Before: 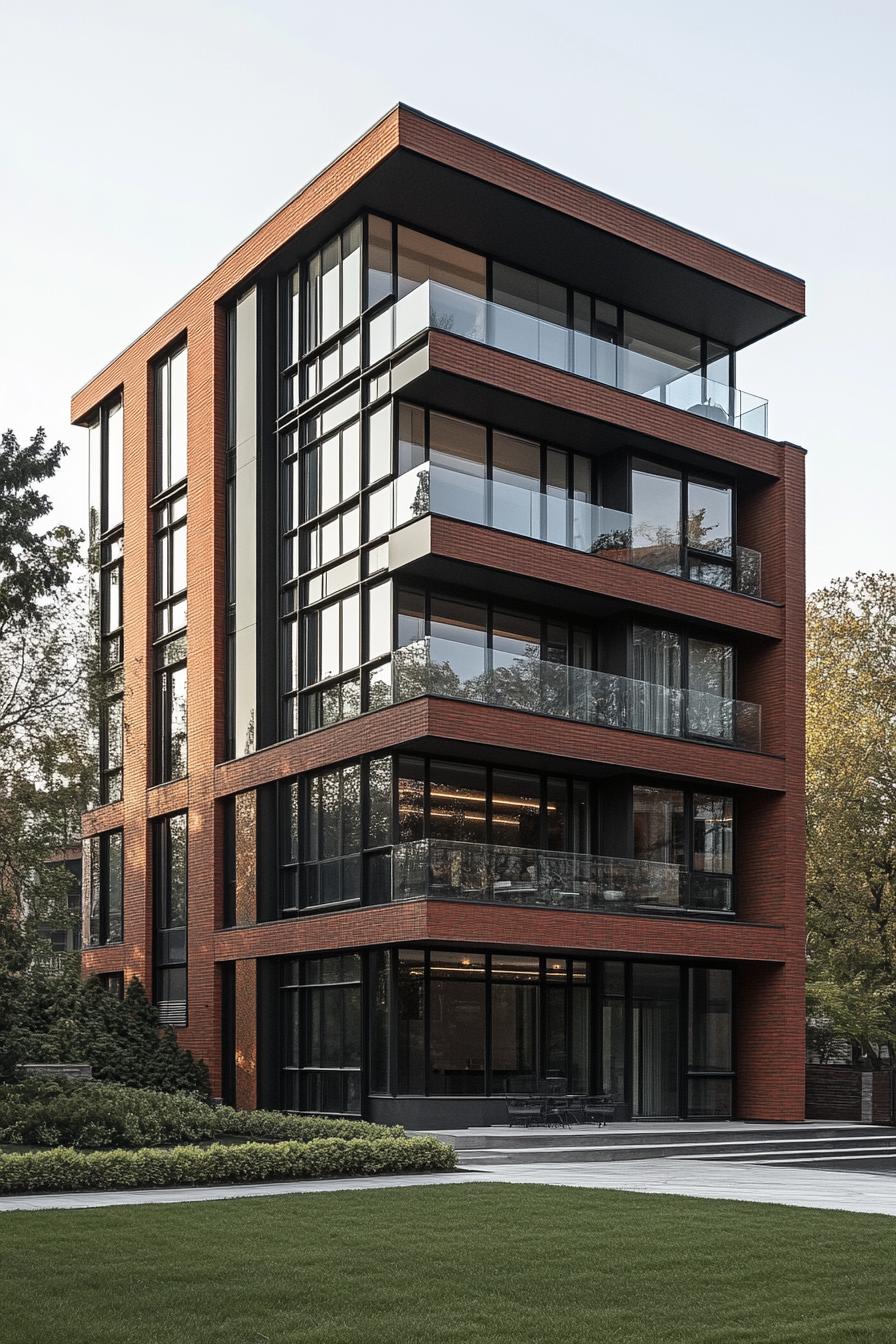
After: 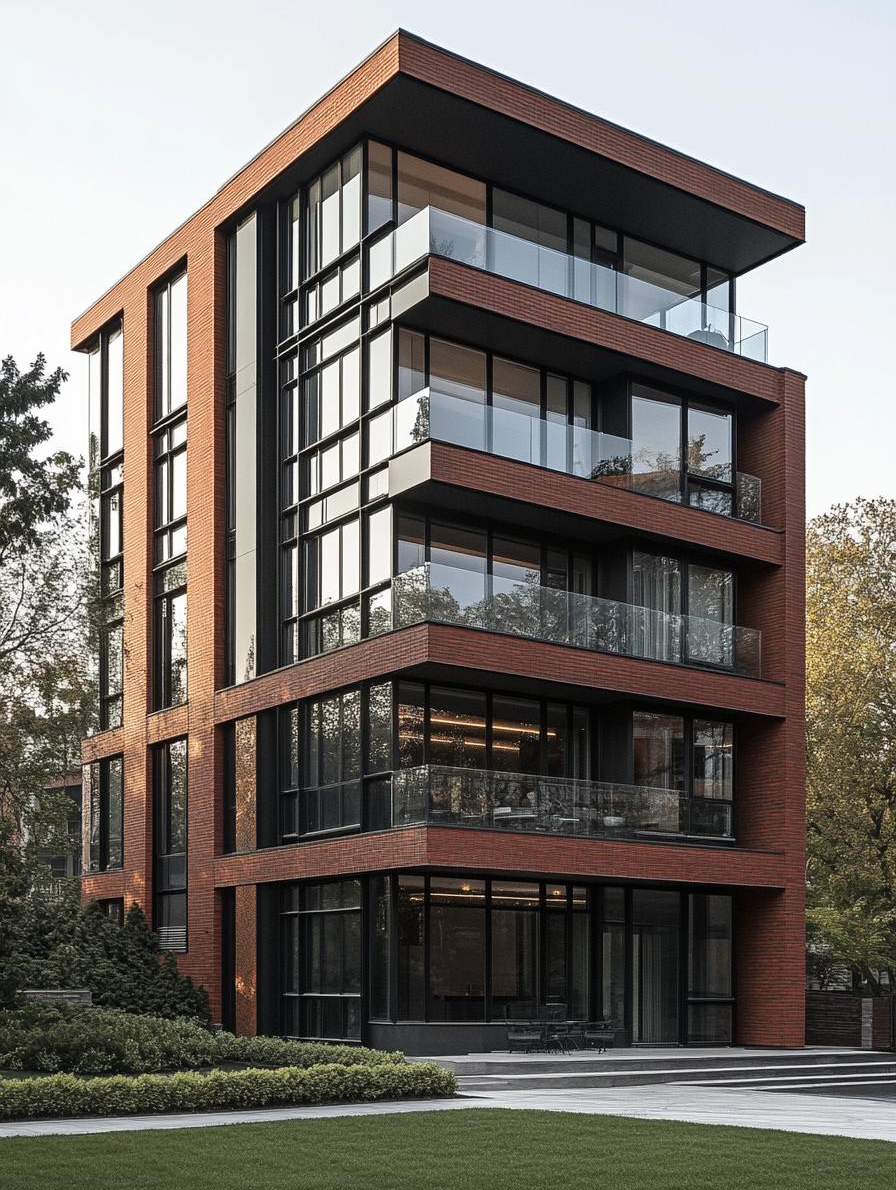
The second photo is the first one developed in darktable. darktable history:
crop and rotate: top 5.578%, bottom 5.834%
tone equalizer: edges refinement/feathering 500, mask exposure compensation -1.57 EV, preserve details no
